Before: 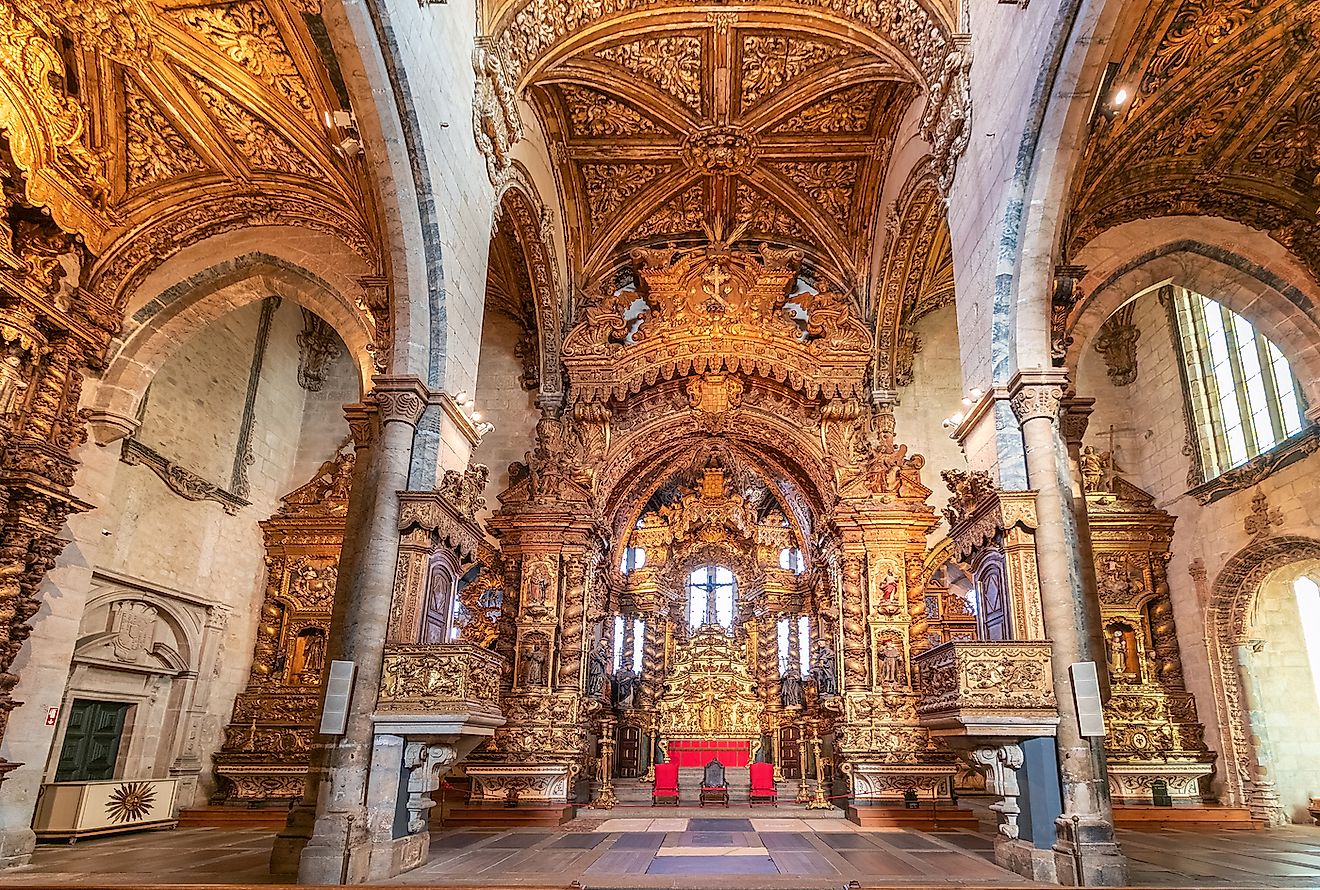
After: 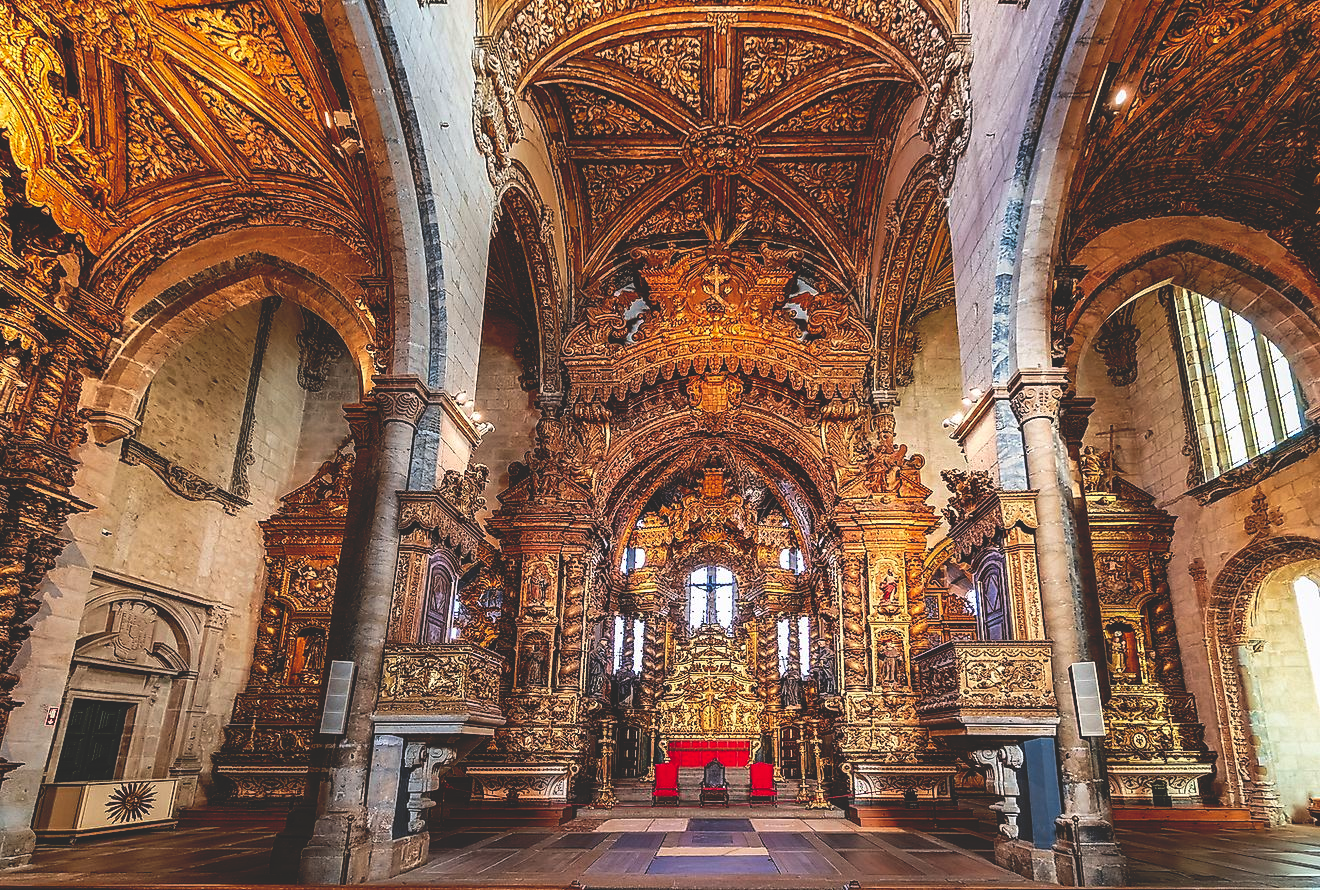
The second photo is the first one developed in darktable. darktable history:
base curve: curves: ch0 [(0, 0.02) (0.083, 0.036) (1, 1)], preserve colors none
